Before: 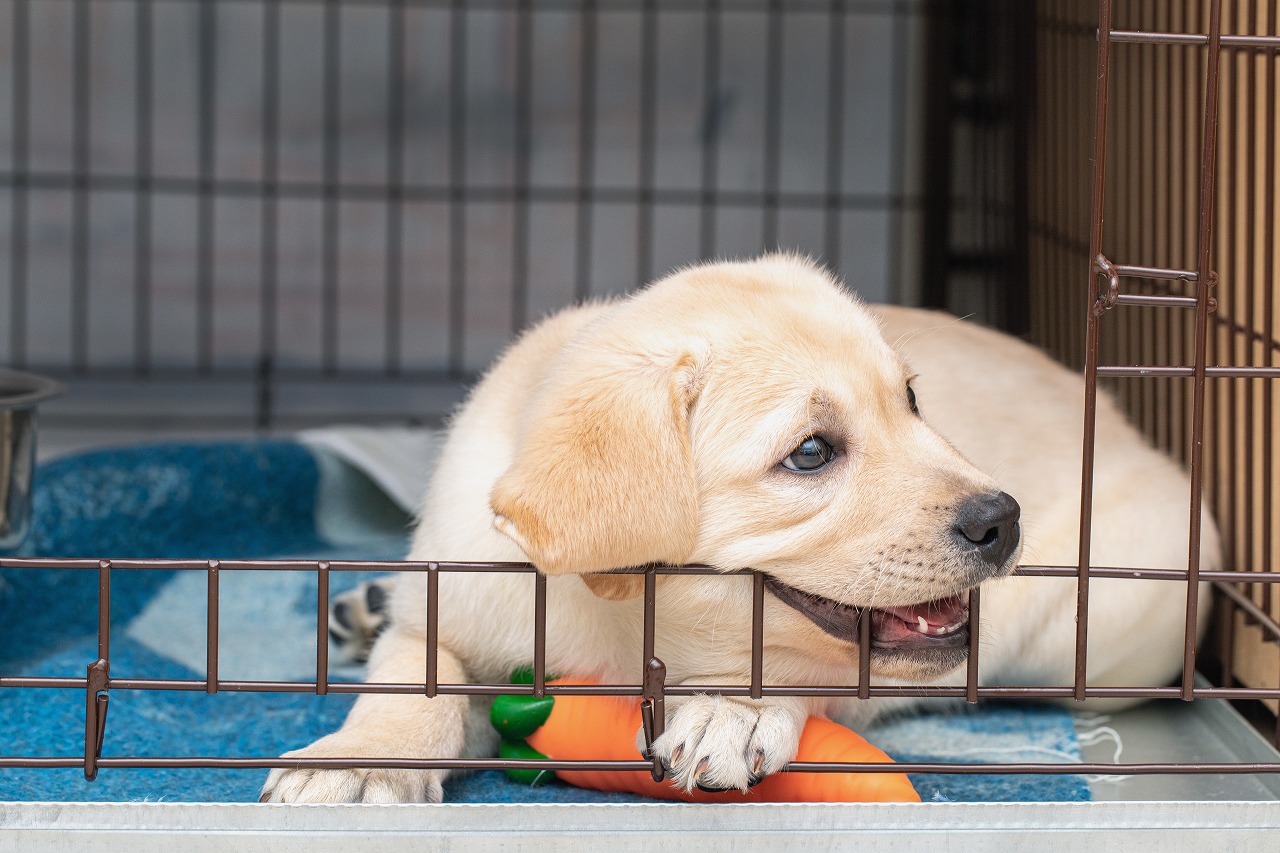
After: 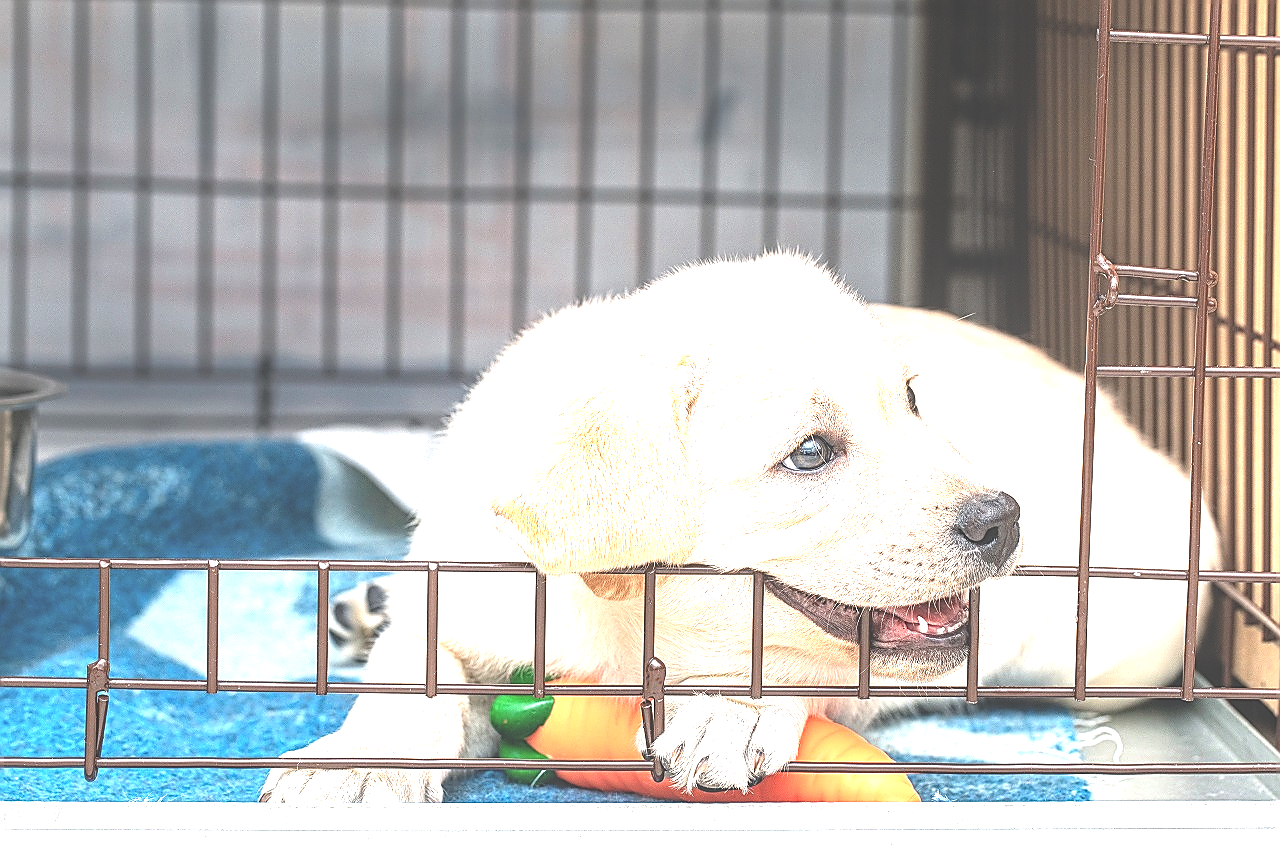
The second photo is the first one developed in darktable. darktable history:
sharpen: radius 1.392, amount 1.263, threshold 0.667
local contrast: detail 130%
exposure: black level correction -0.023, exposure 1.397 EV, compensate highlight preservation false
